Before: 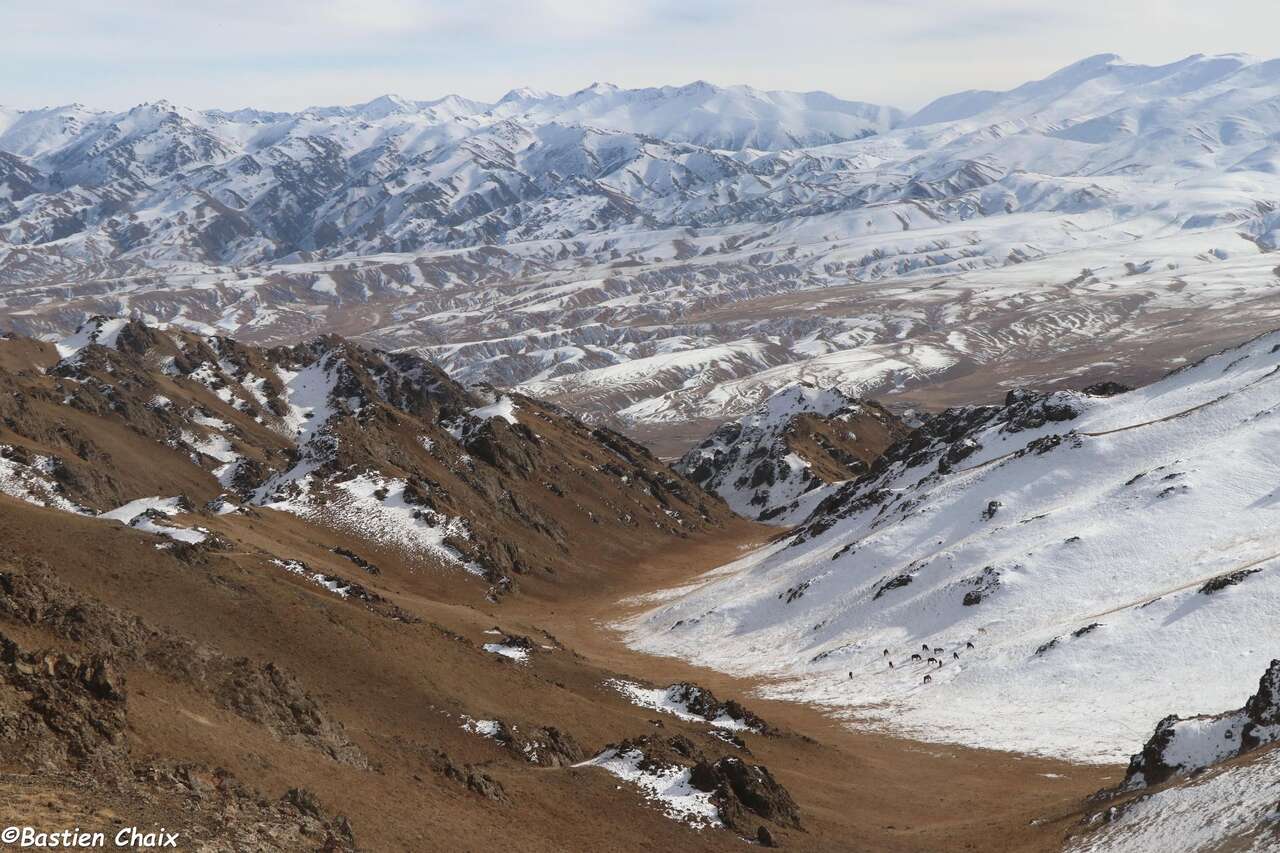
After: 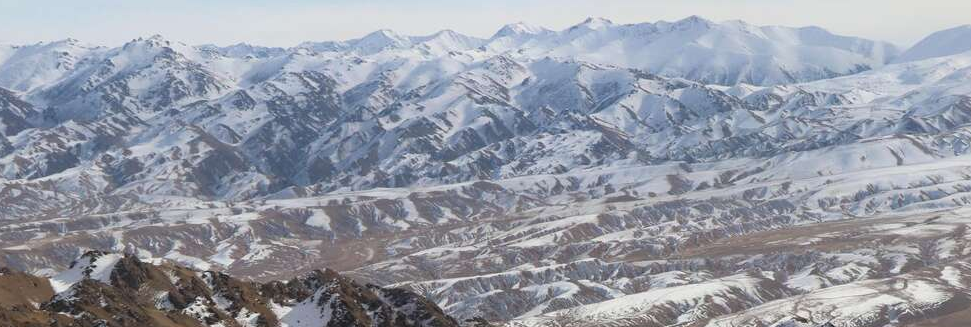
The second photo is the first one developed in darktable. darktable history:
crop: left 0.537%, top 7.627%, right 23.565%, bottom 53.952%
